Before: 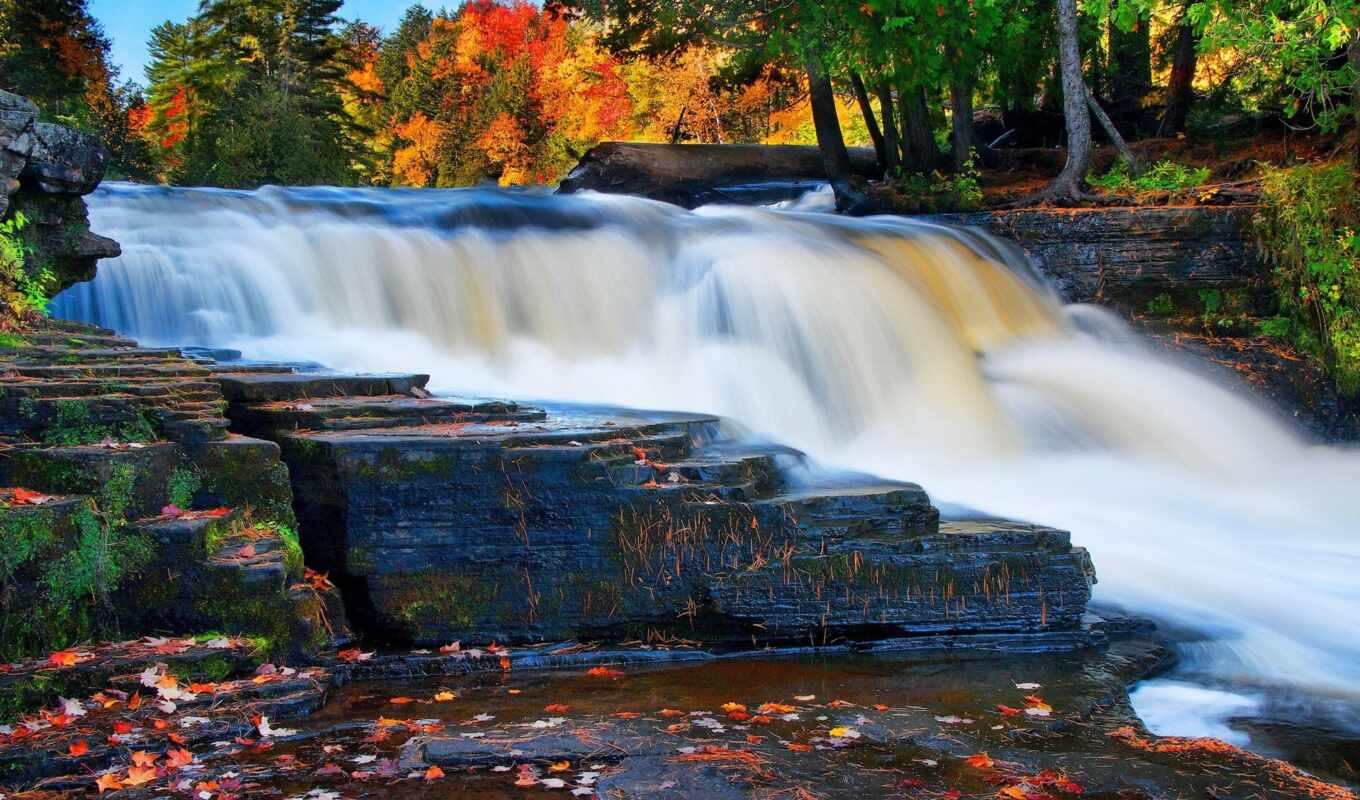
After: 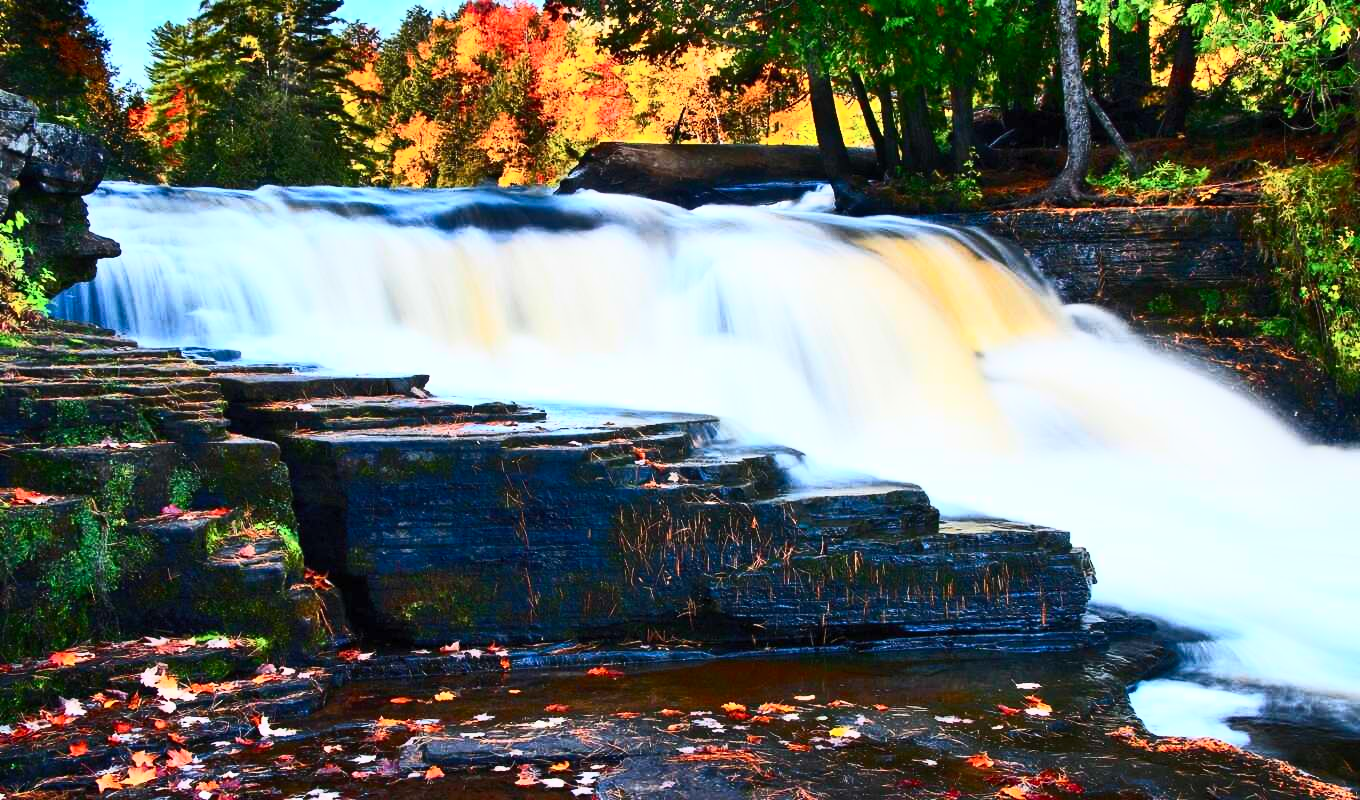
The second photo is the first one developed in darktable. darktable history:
contrast brightness saturation: contrast 0.605, brightness 0.325, saturation 0.149
